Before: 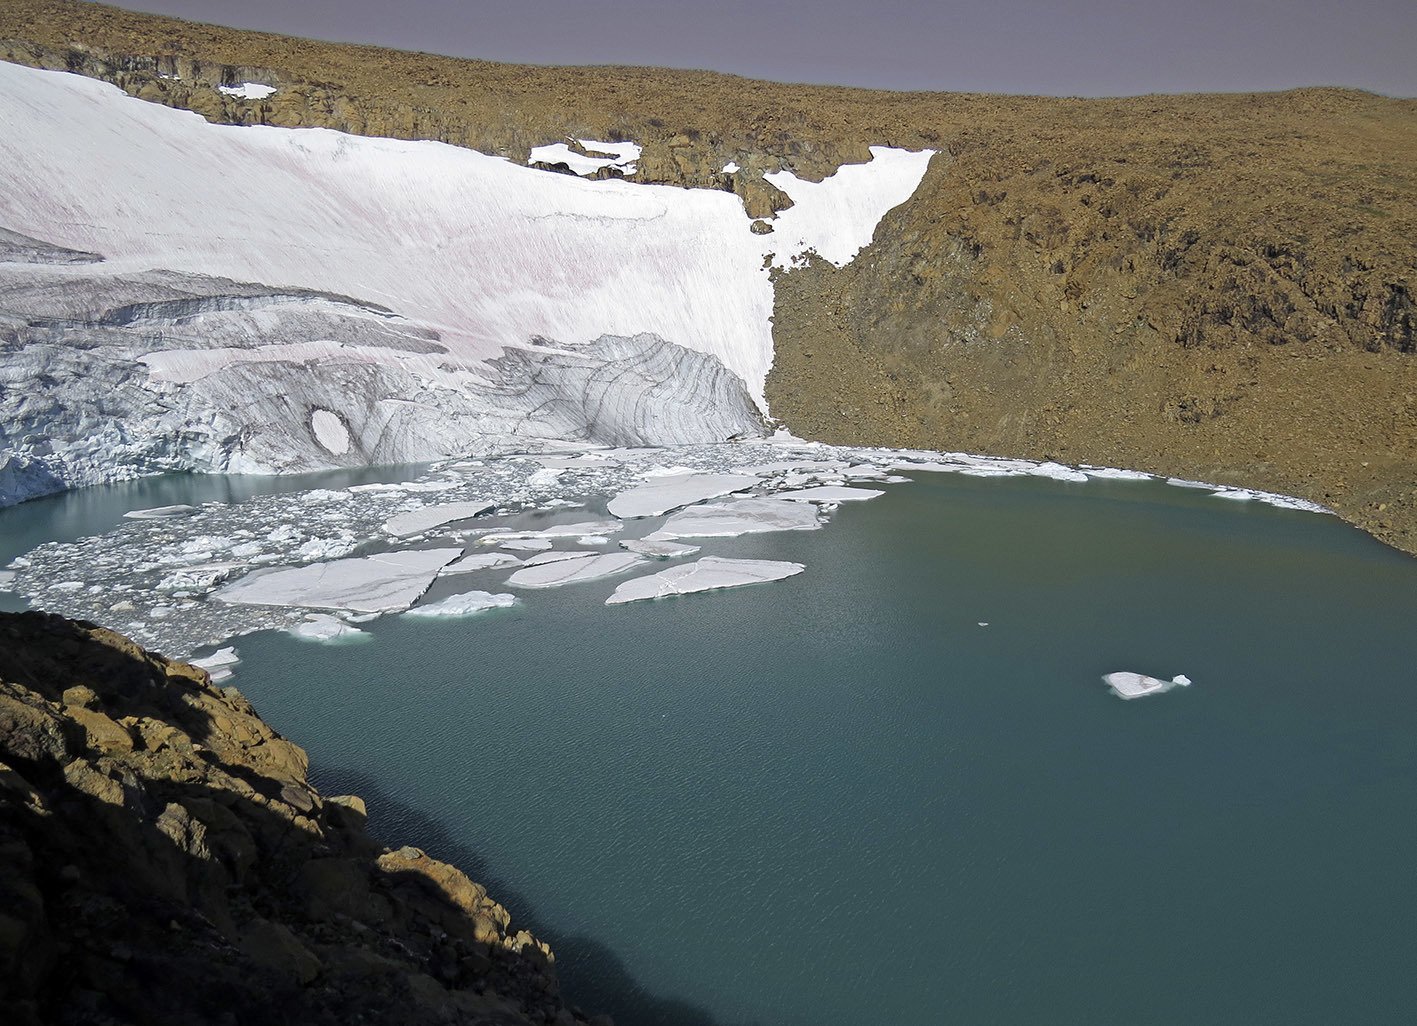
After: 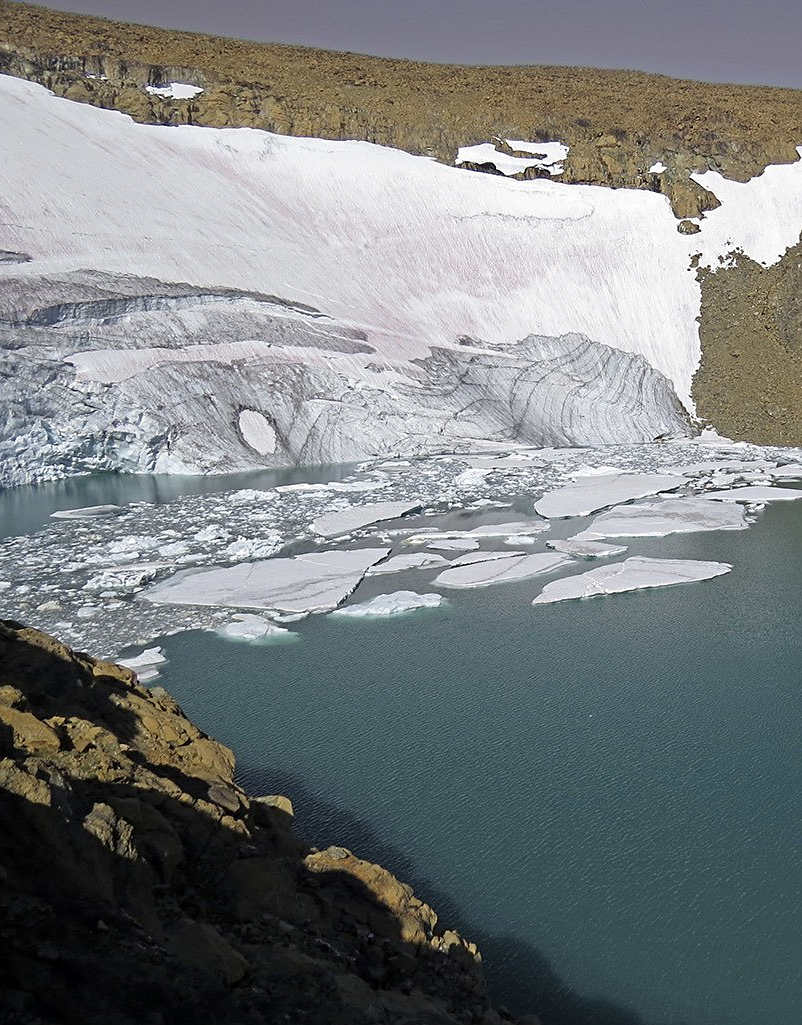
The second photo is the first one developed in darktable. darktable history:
crop: left 5.207%, right 38.177%
sharpen: amount 0.207
exposure: exposure -0.013 EV, compensate highlight preservation false
